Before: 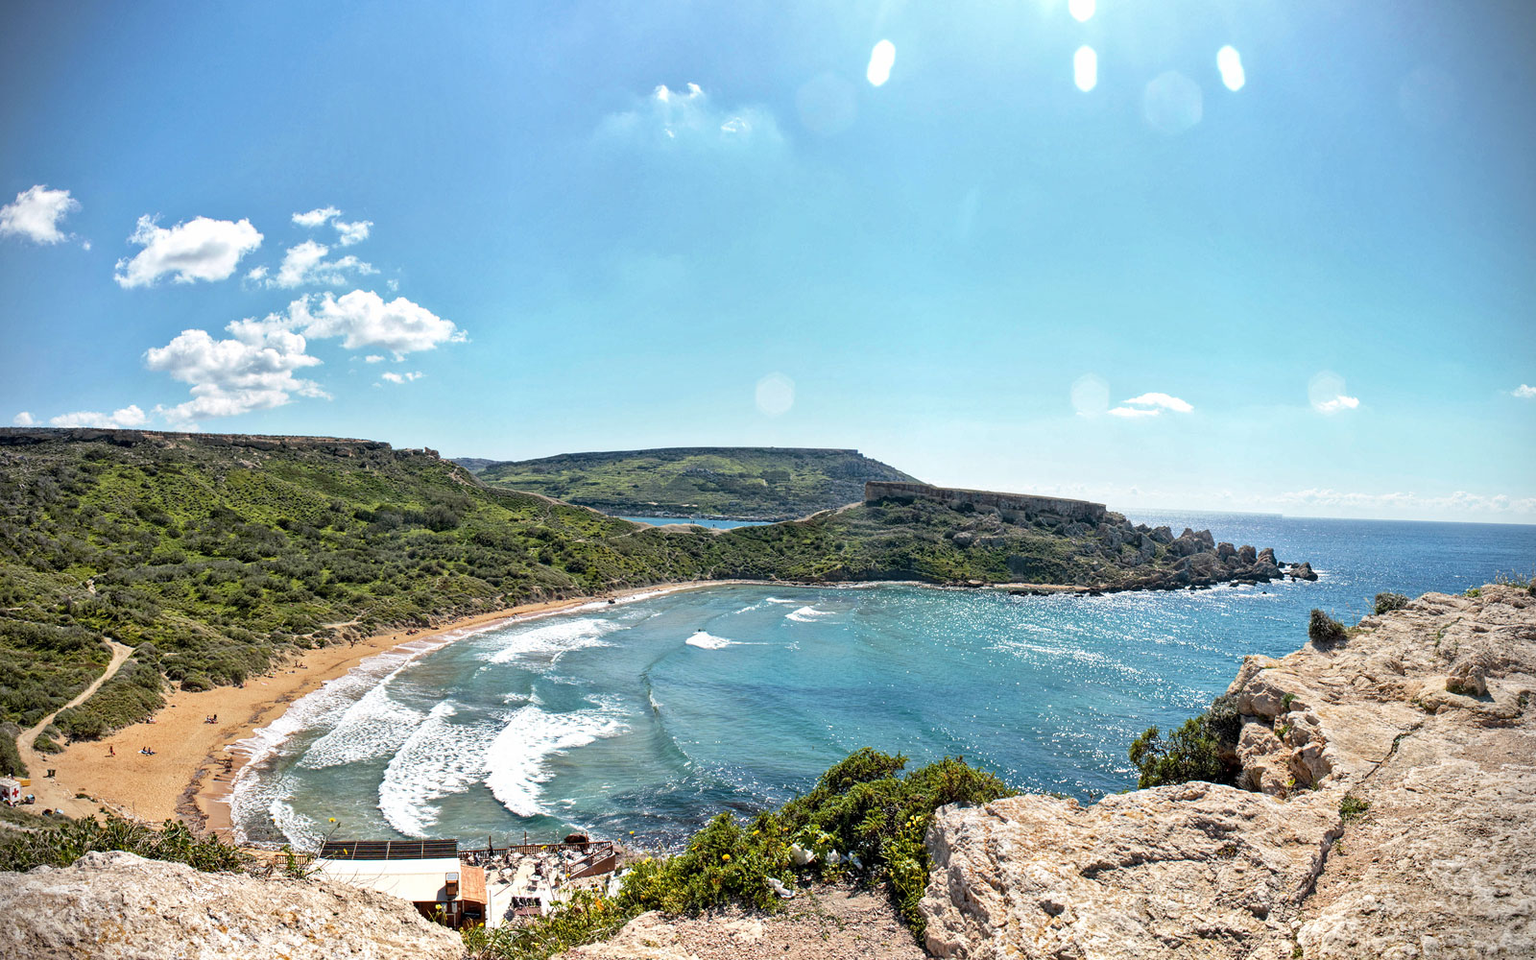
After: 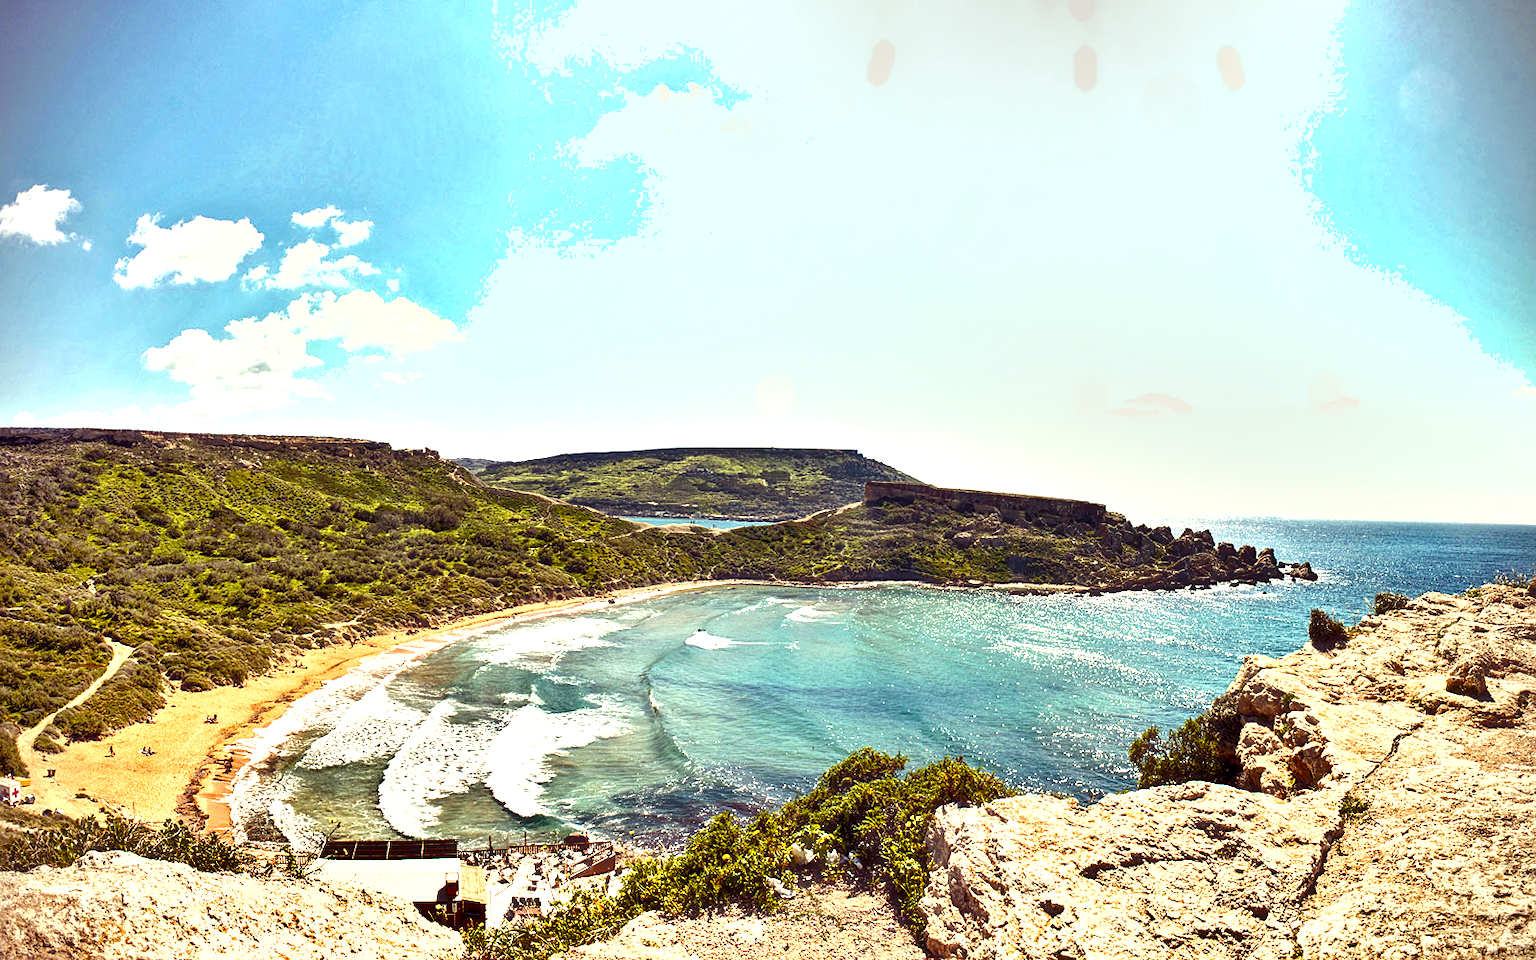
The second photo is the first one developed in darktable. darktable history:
white balance: red 1.045, blue 0.932
sharpen: amount 0.2
color balance rgb: shadows lift › luminance -21.66%, shadows lift › chroma 8.98%, shadows lift › hue 283.37°, power › chroma 1.55%, power › hue 25.59°, highlights gain › luminance 6.08%, highlights gain › chroma 2.55%, highlights gain › hue 90°, global offset › luminance -0.87%, perceptual saturation grading › global saturation 27.49%, perceptual saturation grading › highlights -28.39%, perceptual saturation grading › mid-tones 15.22%, perceptual saturation grading › shadows 33.98%, perceptual brilliance grading › highlights 10%, perceptual brilliance grading › mid-tones 5%
shadows and highlights: soften with gaussian
haze removal: strength -0.1, adaptive false
exposure: black level correction 0.001, exposure 0.5 EV, compensate exposure bias true, compensate highlight preservation false
